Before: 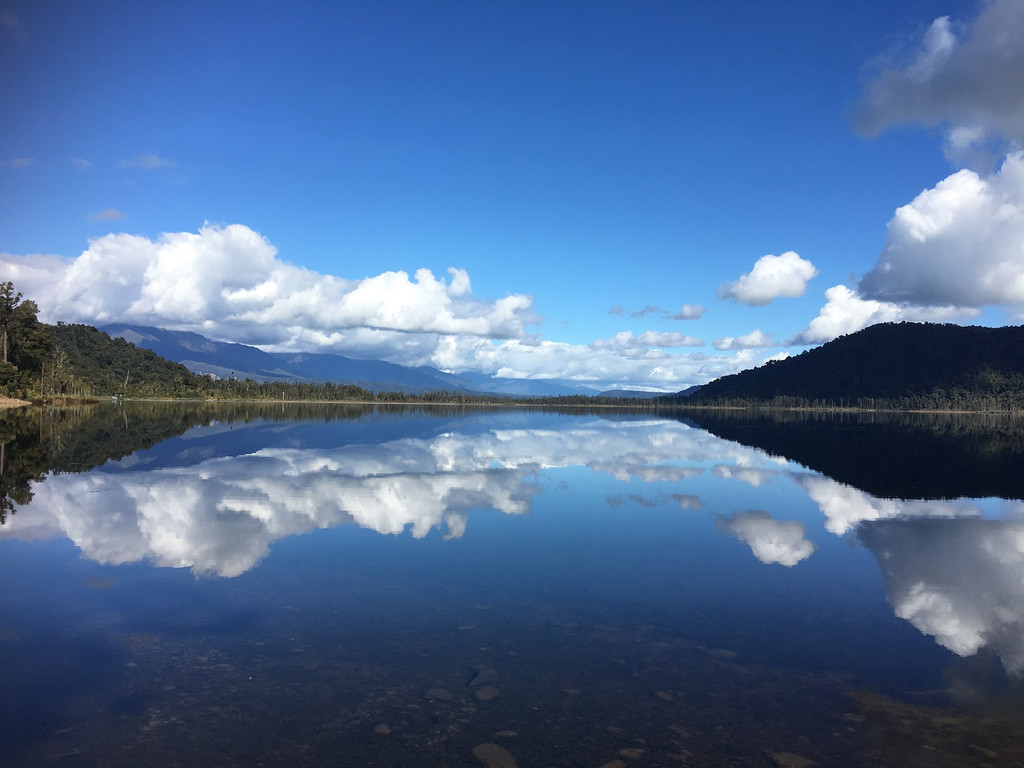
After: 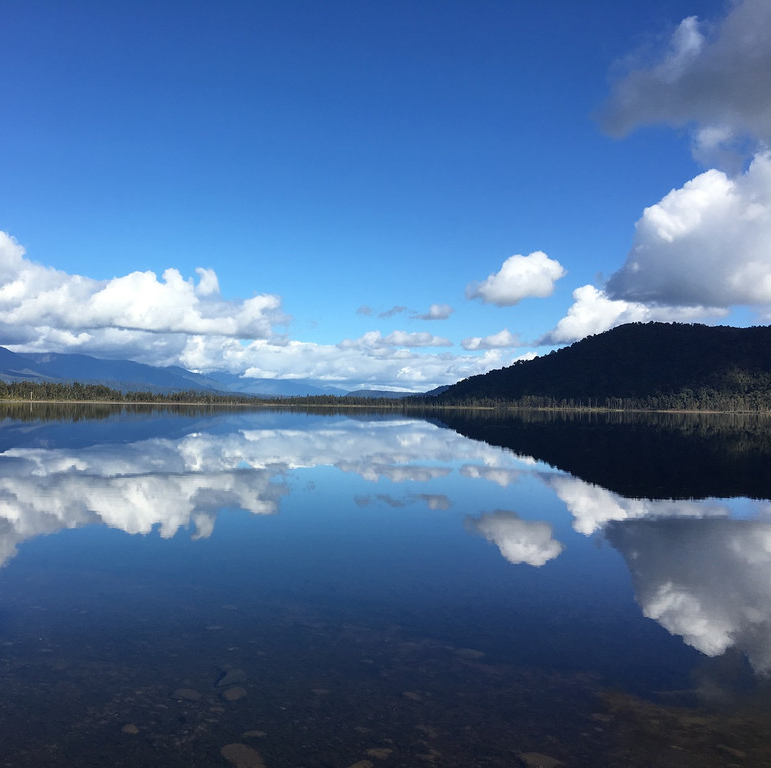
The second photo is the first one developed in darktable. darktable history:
crop and rotate: left 24.699%
